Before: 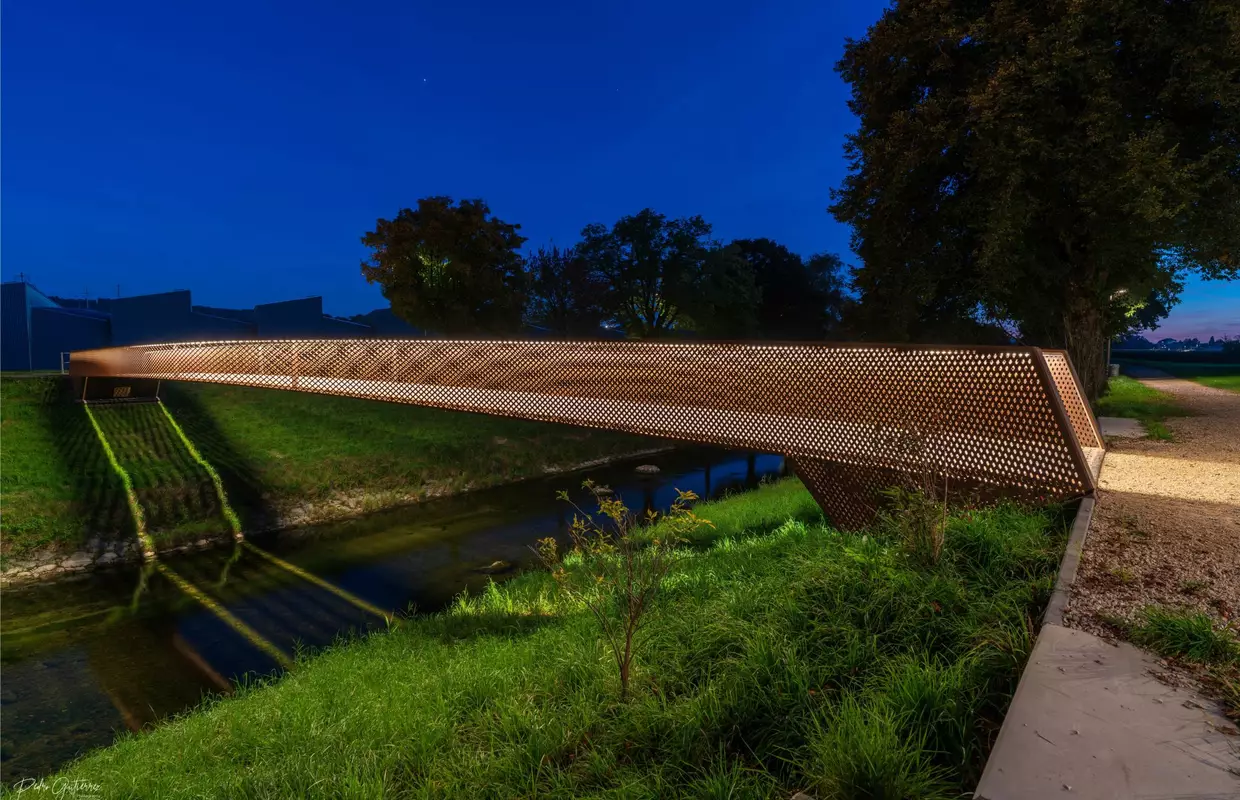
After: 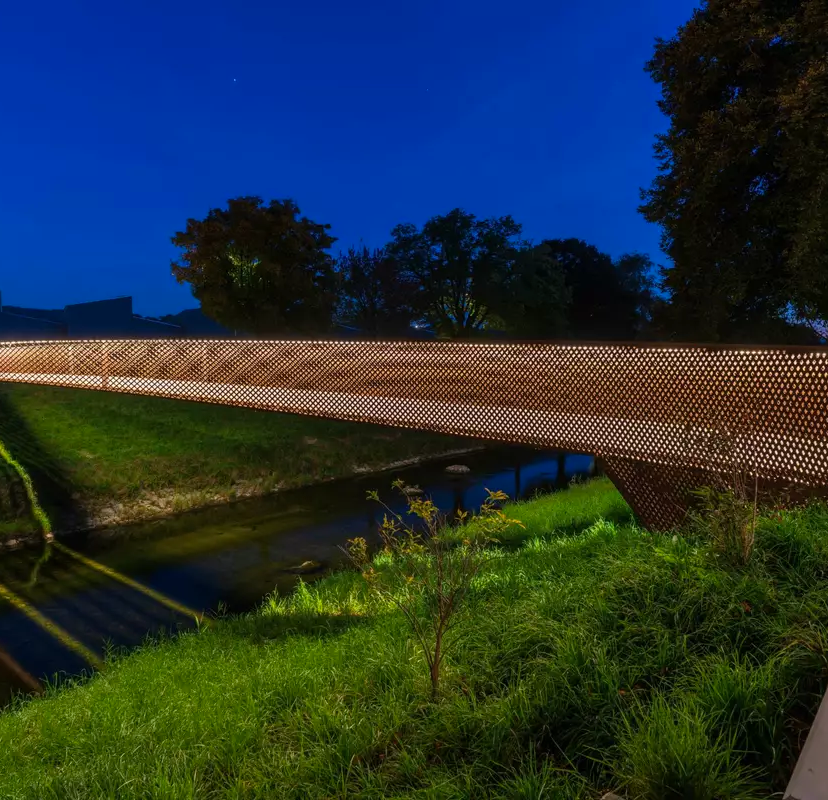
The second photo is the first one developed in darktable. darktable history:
crop: left 15.381%, right 17.831%
color balance rgb: highlights gain › chroma 0.133%, highlights gain › hue 332.85°, perceptual saturation grading › global saturation 0.877%, global vibrance 20%
